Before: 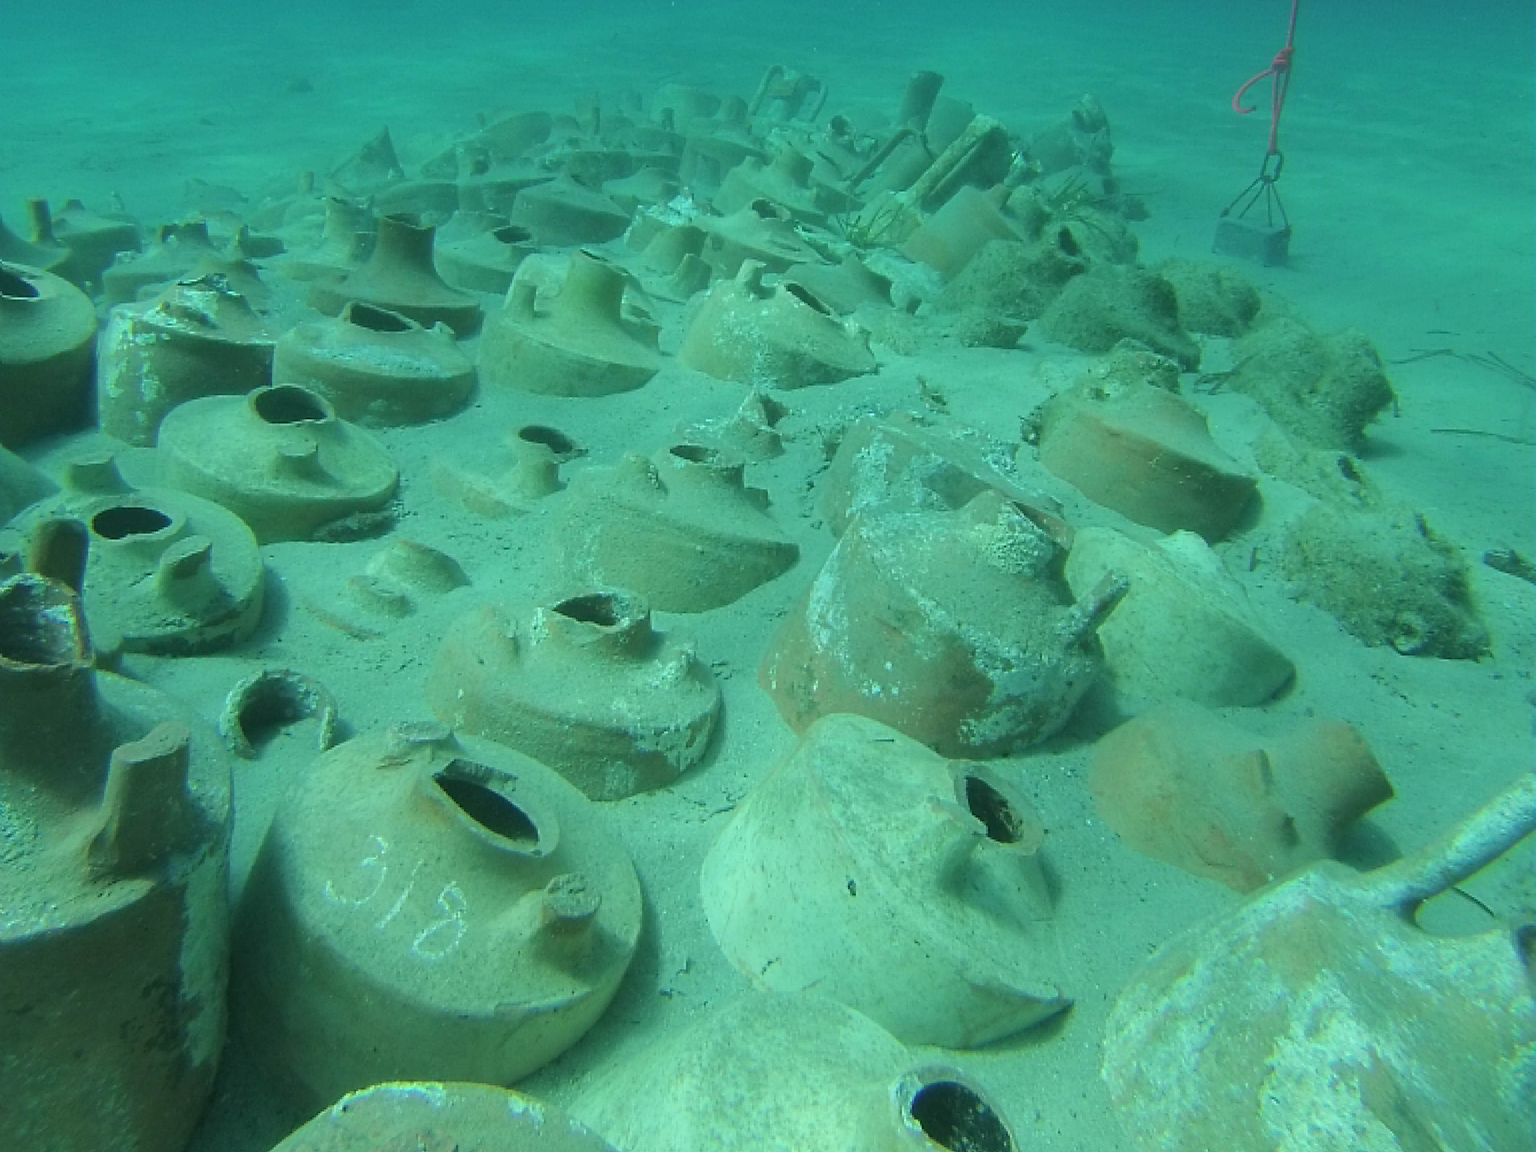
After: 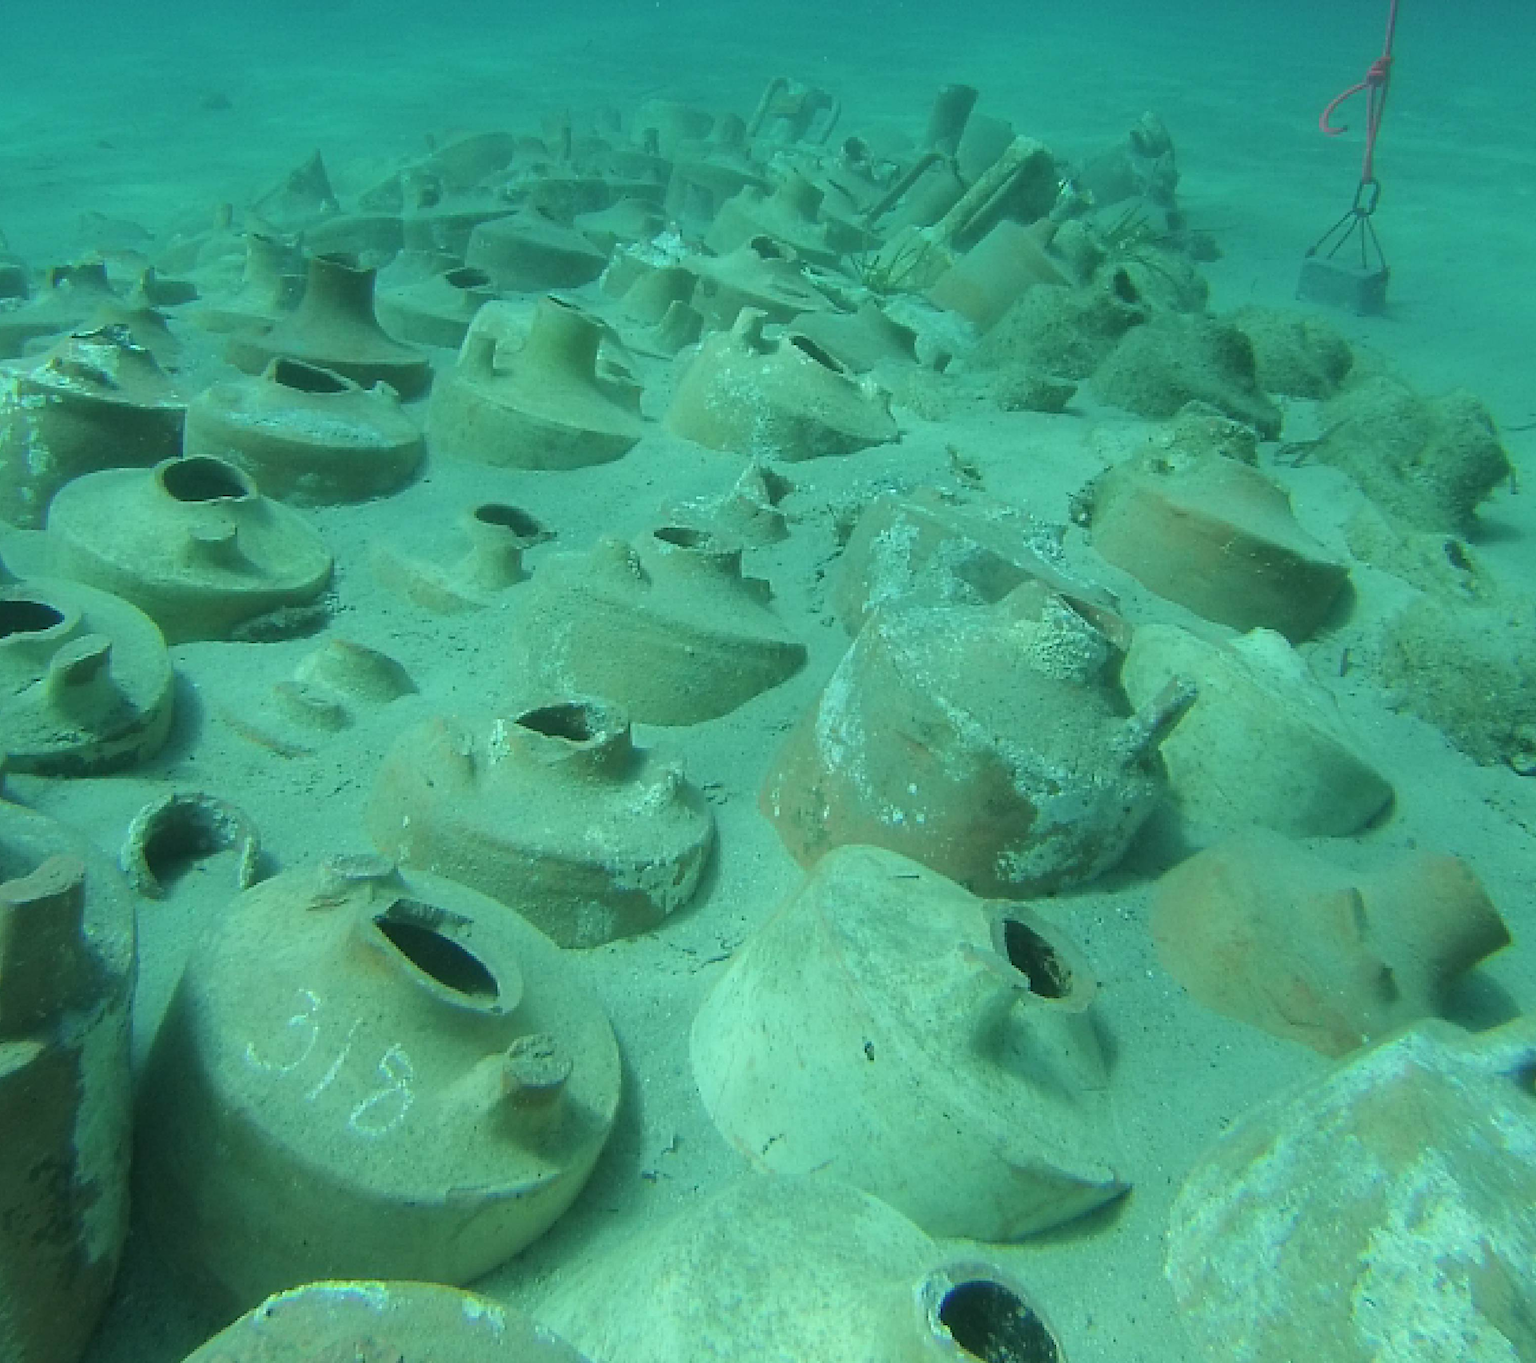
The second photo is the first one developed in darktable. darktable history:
crop: left 7.666%, right 7.834%
